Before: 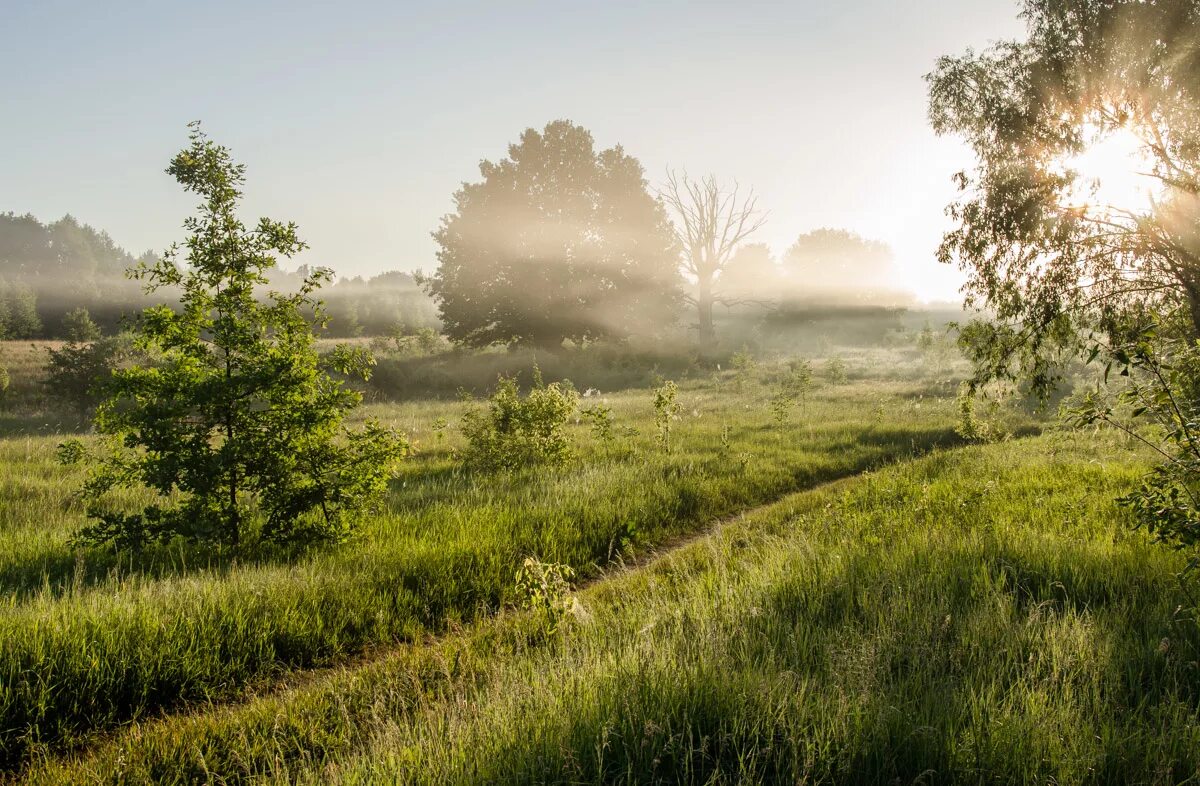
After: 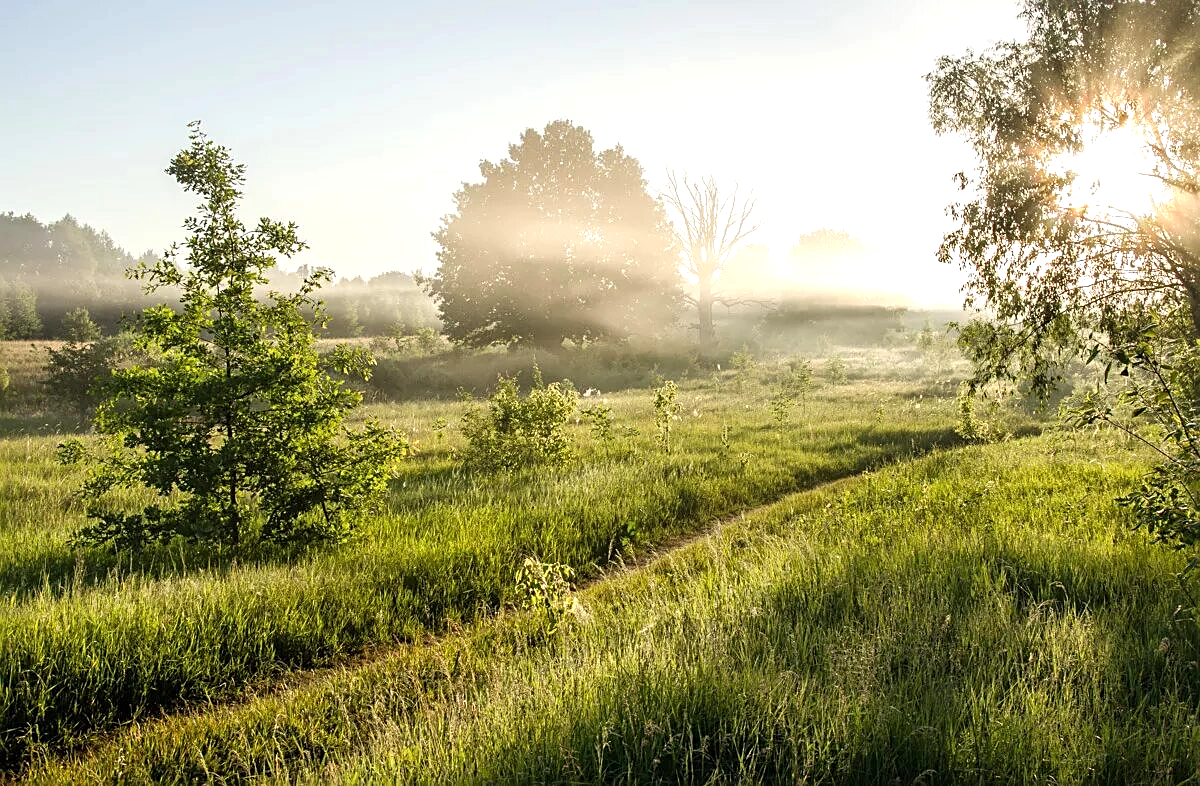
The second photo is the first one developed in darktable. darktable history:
sharpen: on, module defaults
exposure: exposure 0.497 EV, compensate highlight preservation false
